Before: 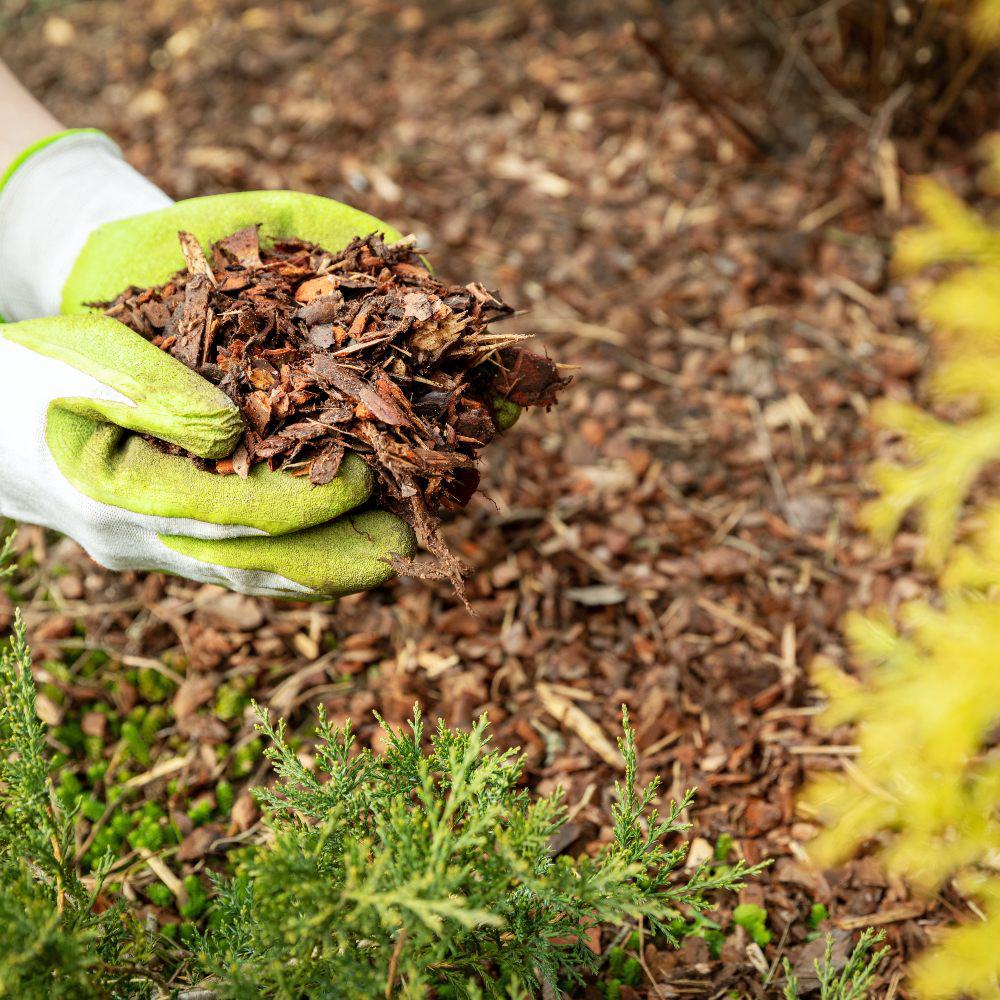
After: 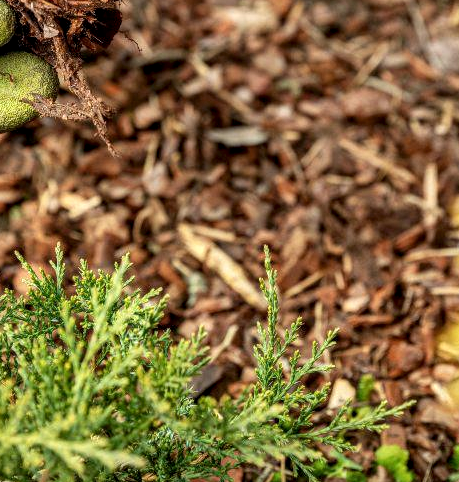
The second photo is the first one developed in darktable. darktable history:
crop: left 35.835%, top 45.962%, right 18.227%, bottom 5.832%
local contrast: detail 138%
contrast equalizer: y [[0.5 ×6], [0.5 ×6], [0.5, 0.5, 0.501, 0.545, 0.707, 0.863], [0 ×6], [0 ×6]]
